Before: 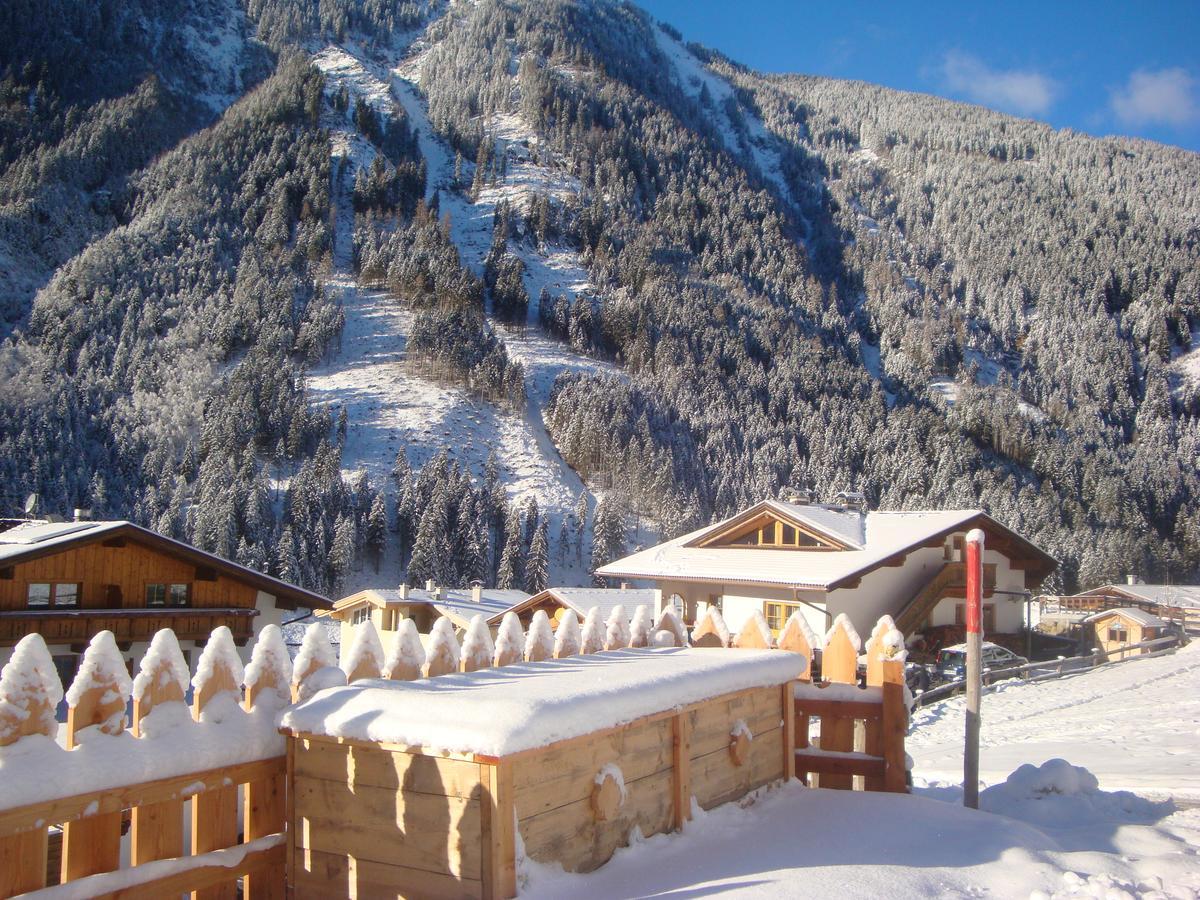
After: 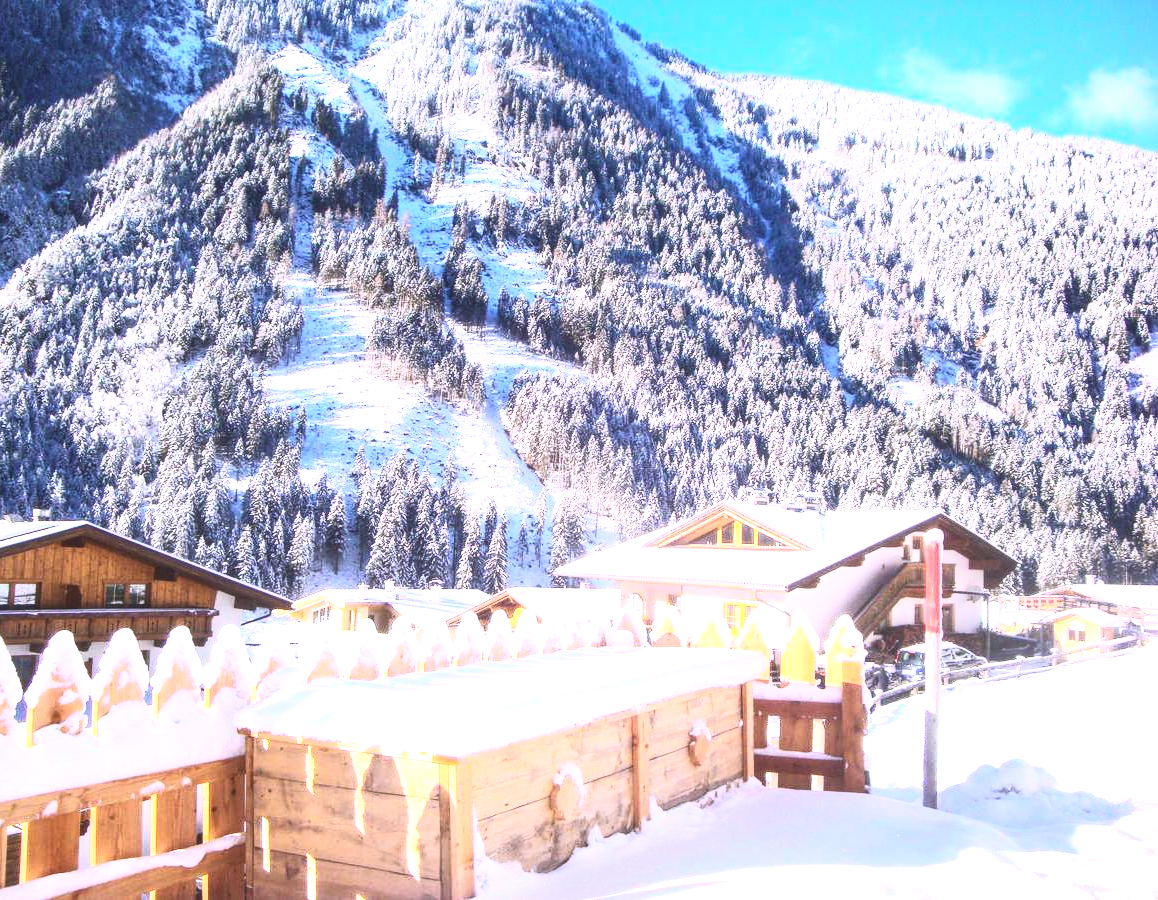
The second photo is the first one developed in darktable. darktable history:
local contrast: on, module defaults
crop and rotate: left 3.486%
color calibration: gray › normalize channels true, illuminant as shot in camera, x 0.363, y 0.385, temperature 4531.56 K, gamut compression 0.025
exposure: black level correction 0, exposure 0.89 EV, compensate exposure bias true, compensate highlight preservation false
contrast brightness saturation: contrast 0.387, brightness 0.534
color balance rgb: power › hue 313.63°, linear chroma grading › global chroma 15.381%, perceptual saturation grading › global saturation 0.477%, perceptual brilliance grading › global brilliance 14.804%, perceptual brilliance grading › shadows -34.773%, global vibrance 15.058%
